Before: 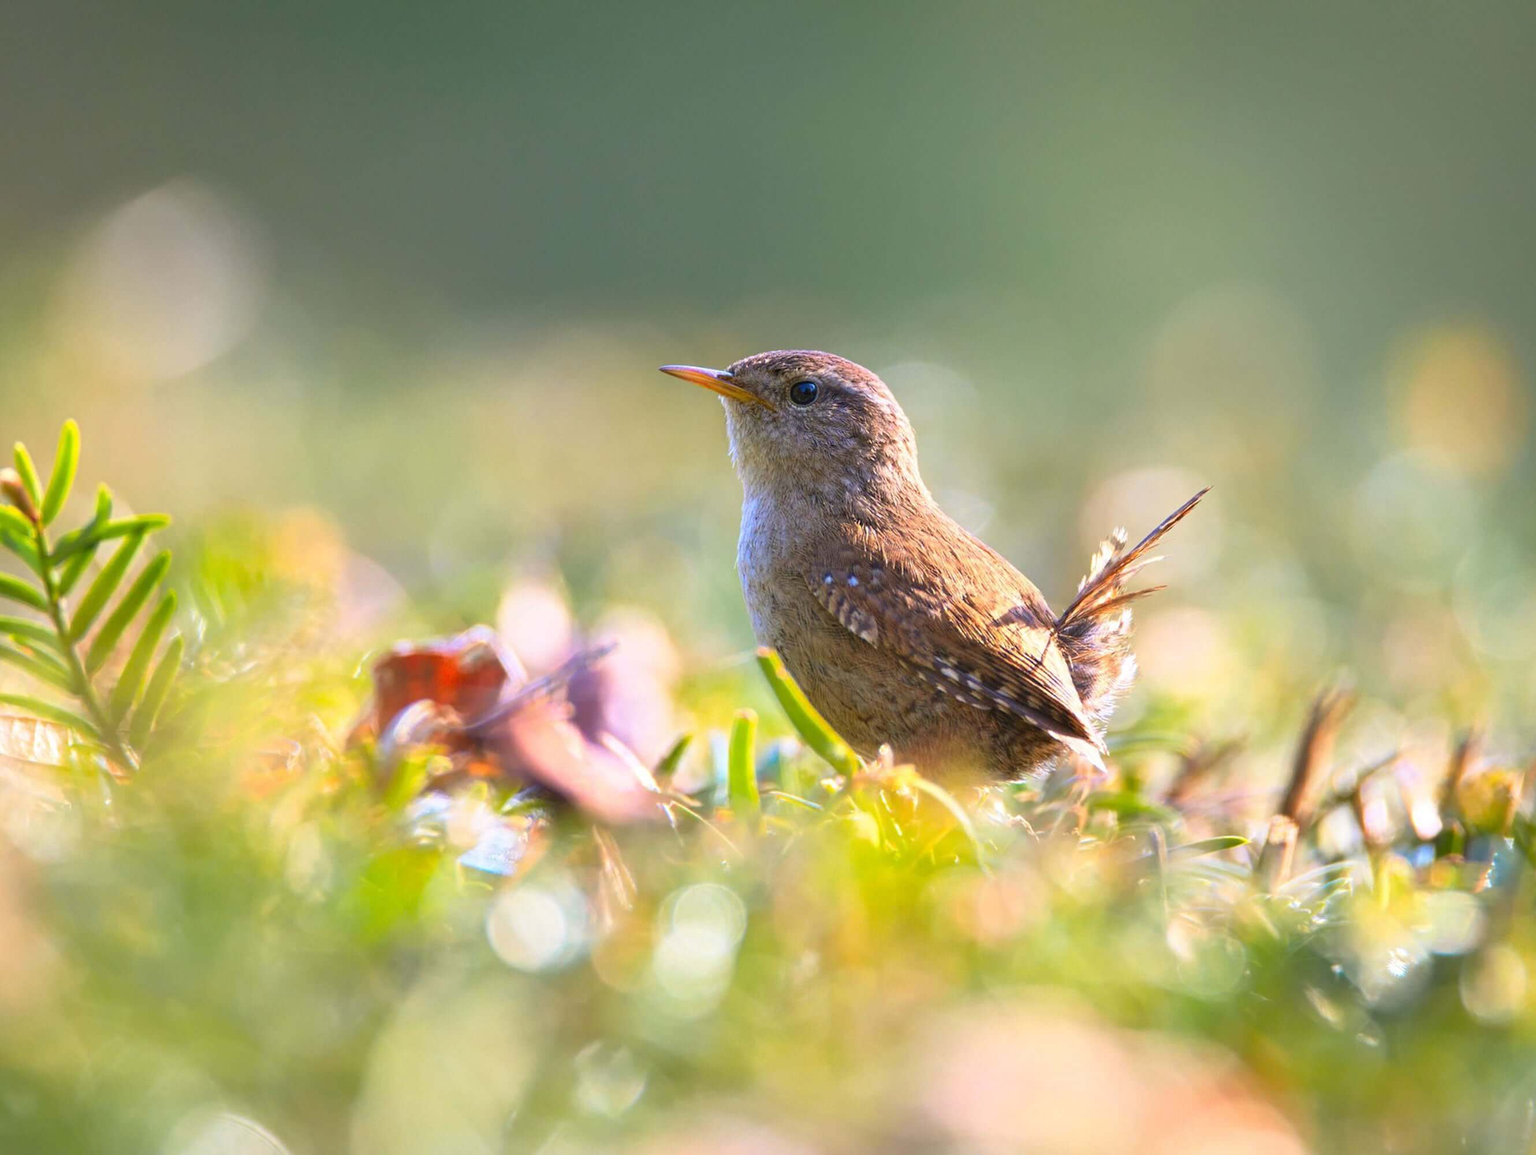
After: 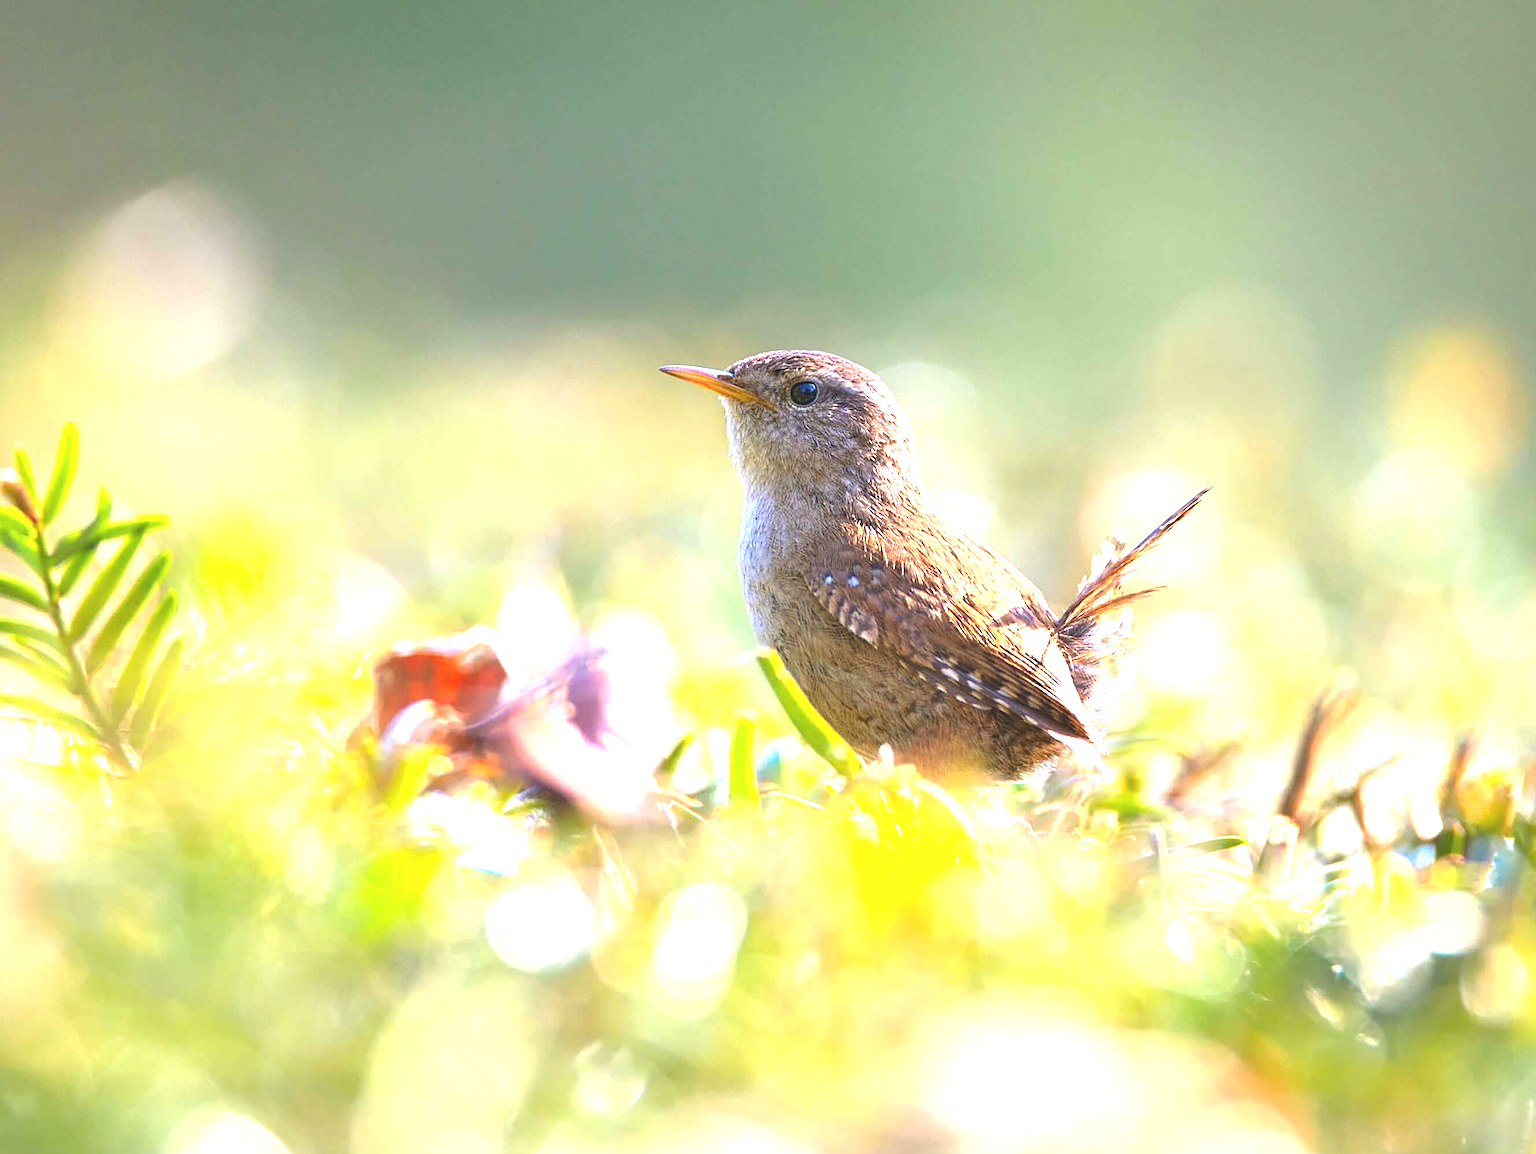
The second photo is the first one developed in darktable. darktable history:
exposure: black level correction -0.005, exposure 1.002 EV, compensate highlight preservation false
sharpen: on, module defaults
